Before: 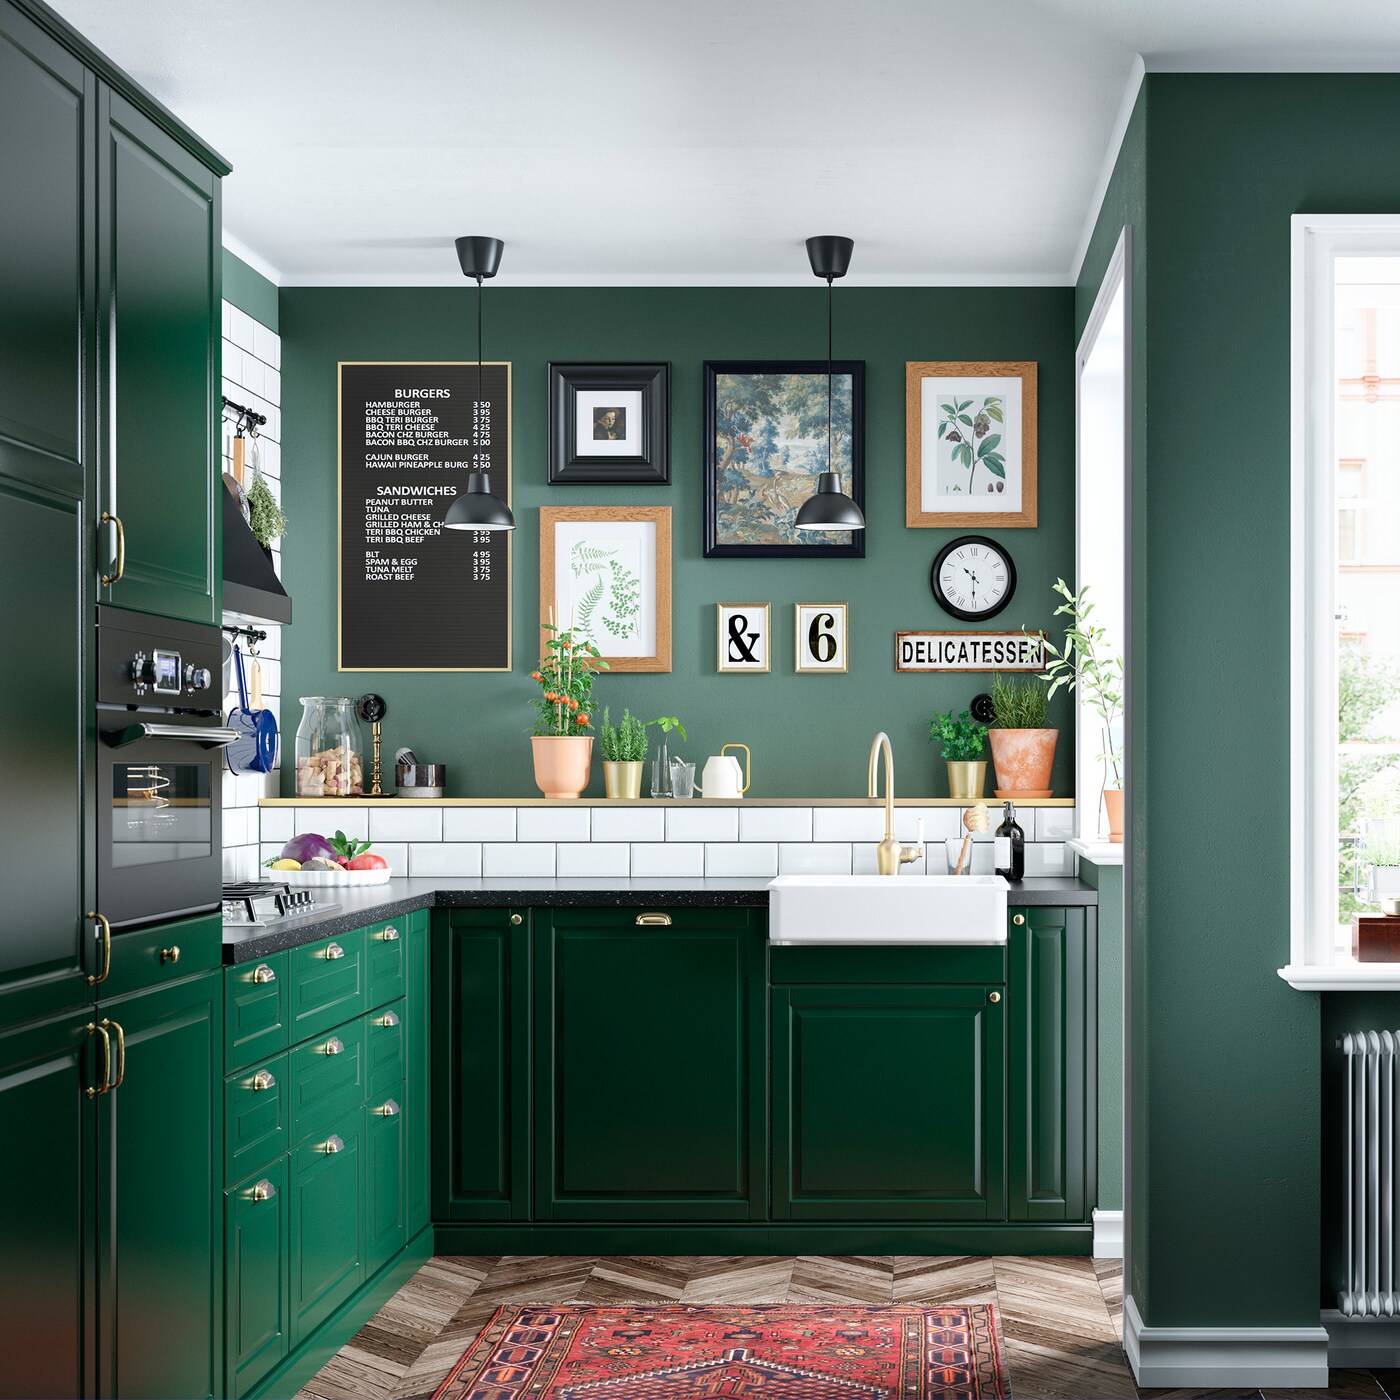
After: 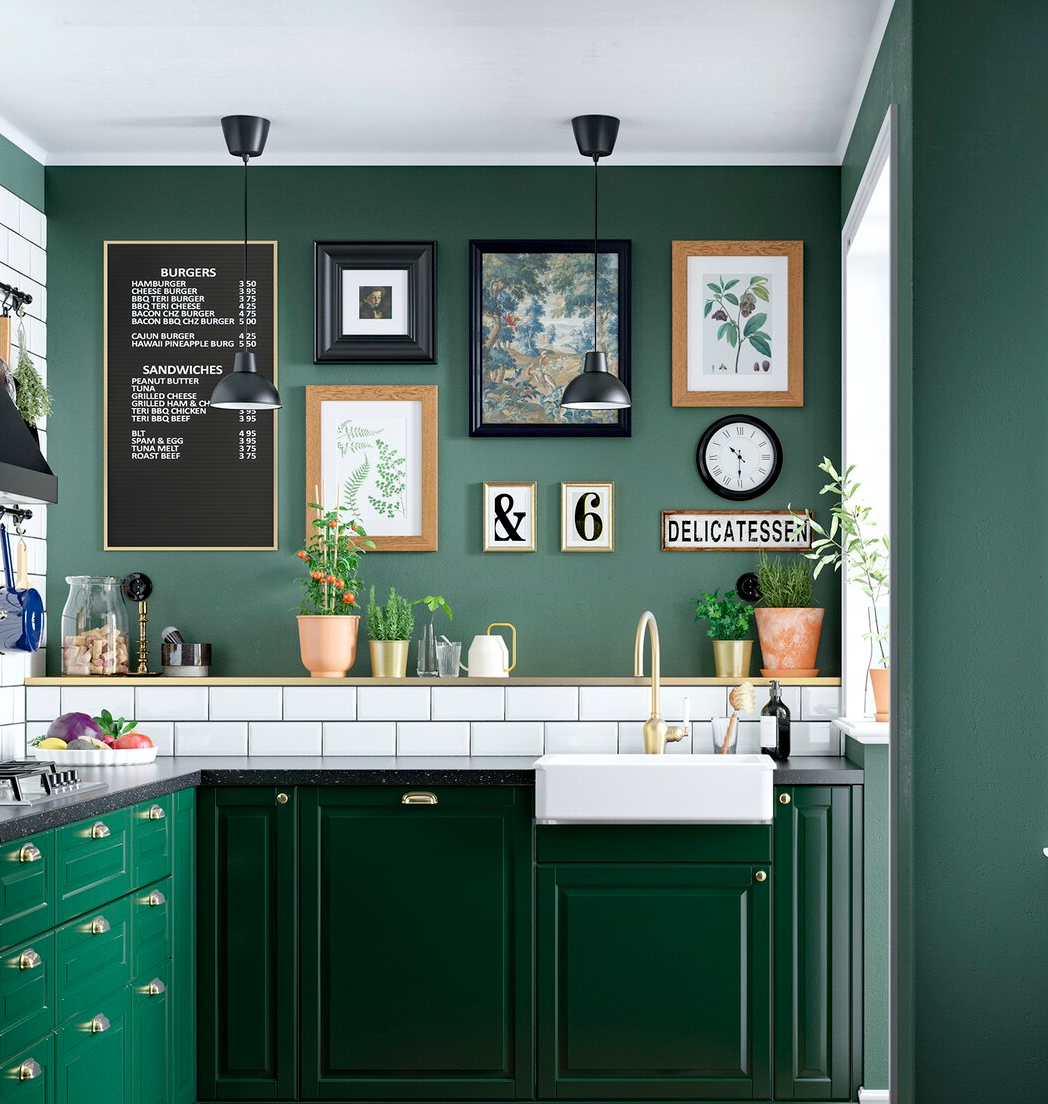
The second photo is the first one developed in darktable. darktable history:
crop: left 16.768%, top 8.653%, right 8.362%, bottom 12.485%
haze removal: compatibility mode true, adaptive false
